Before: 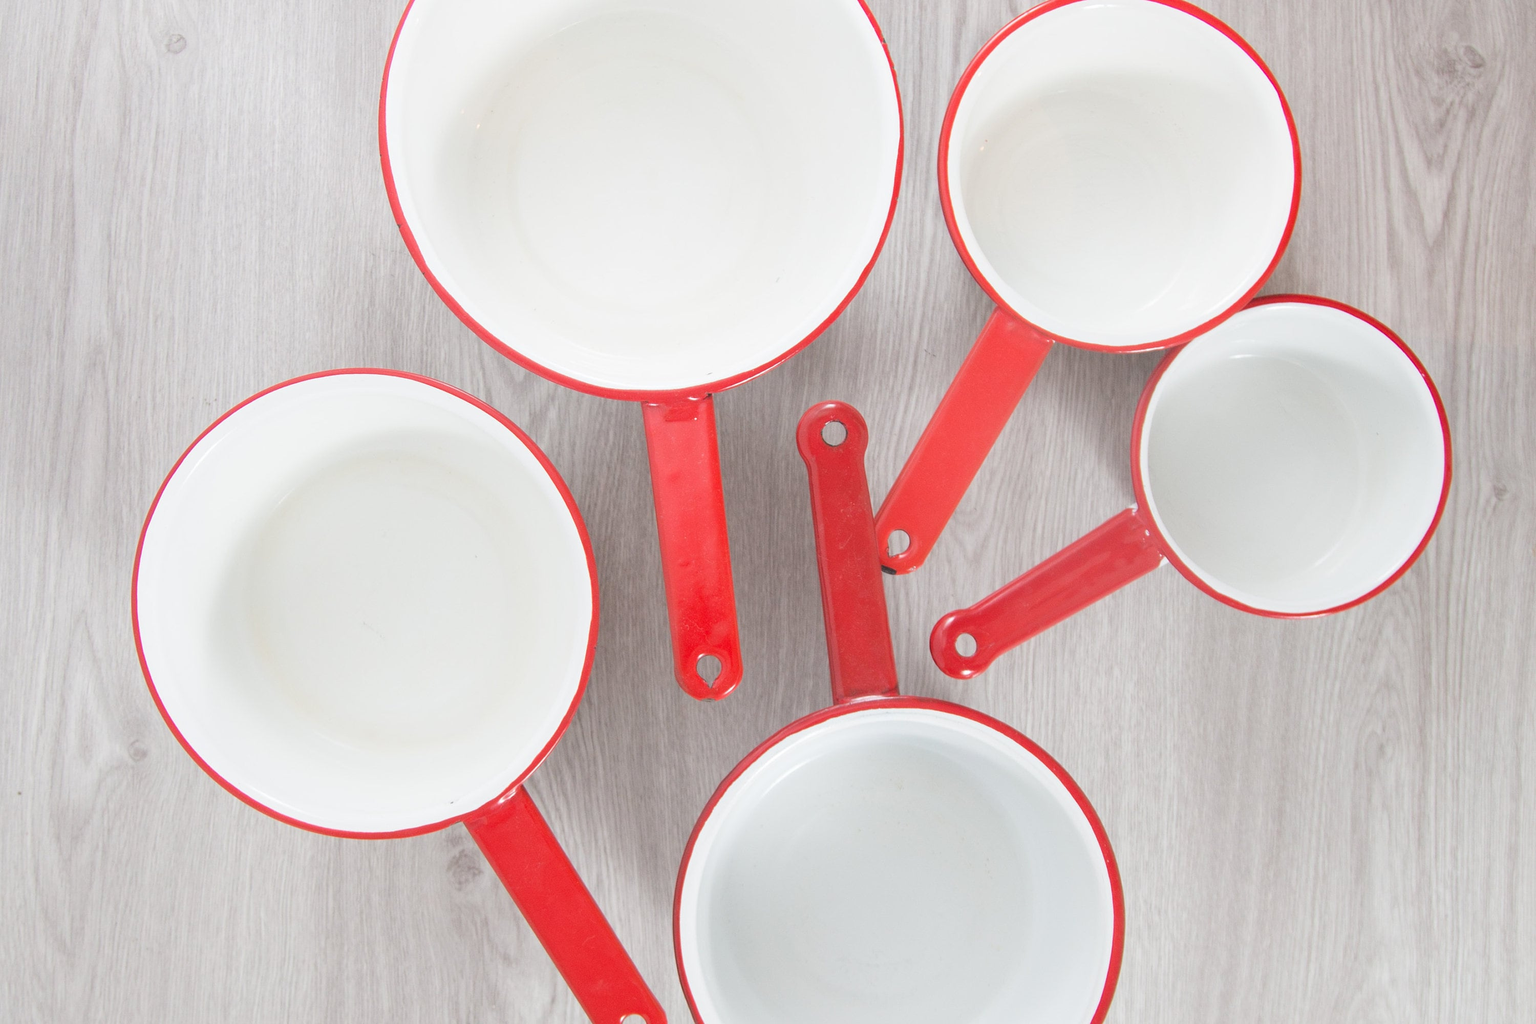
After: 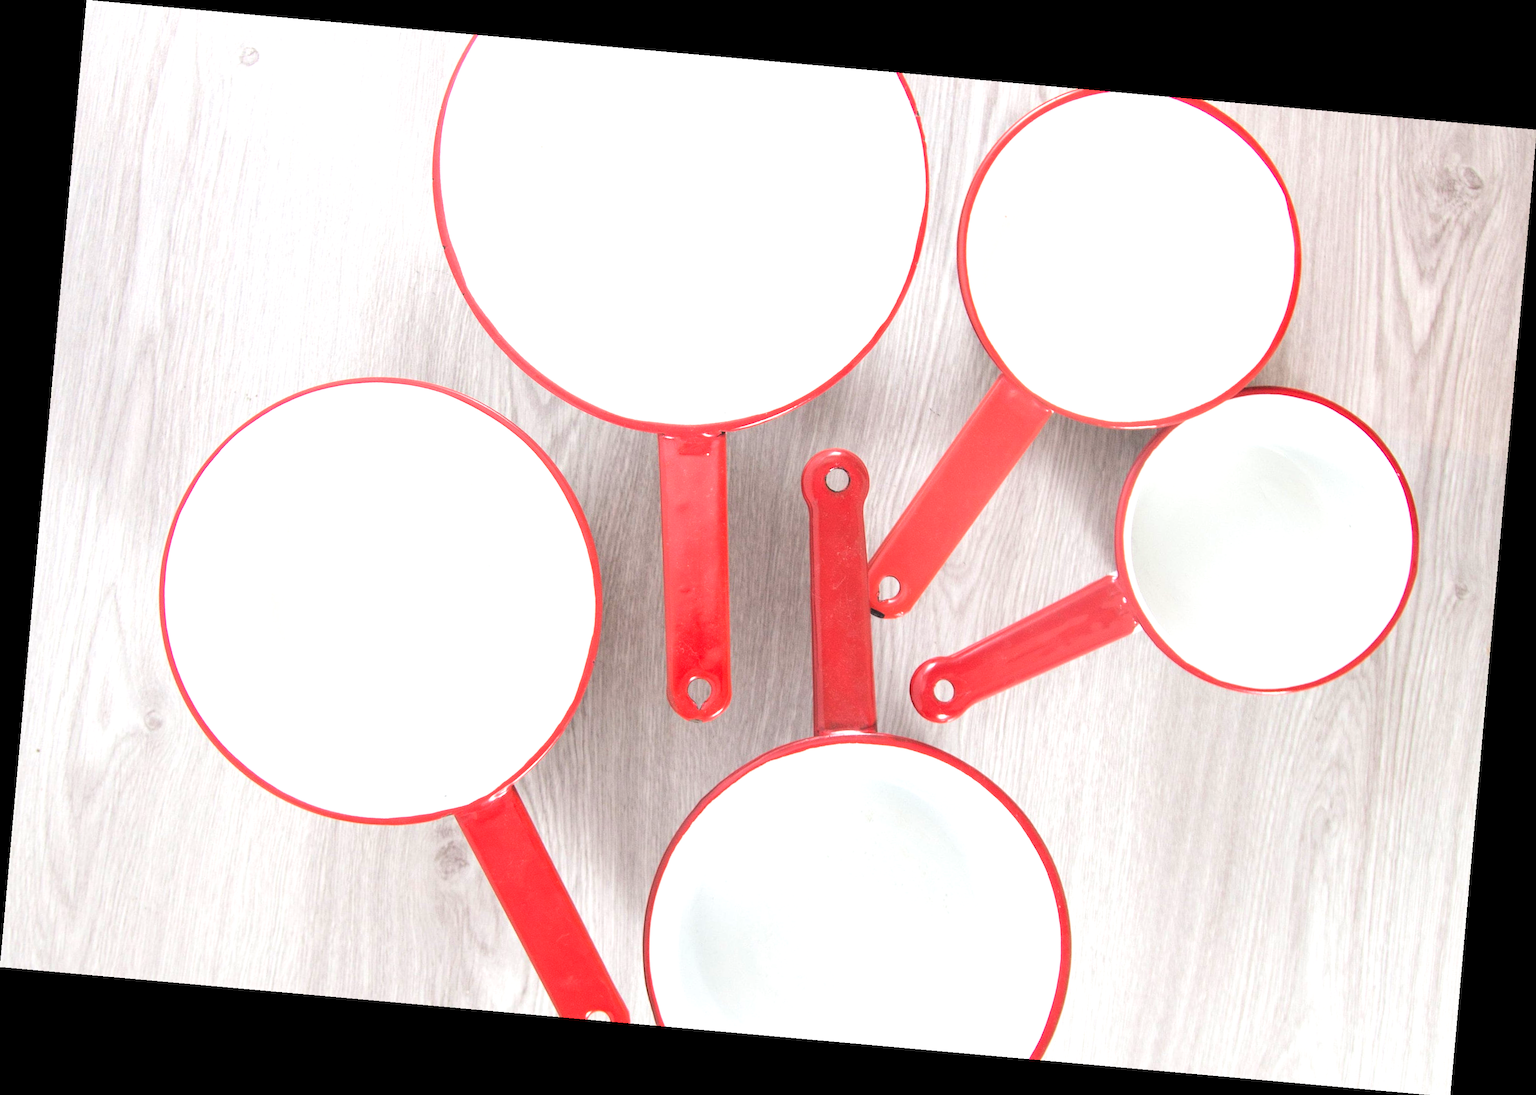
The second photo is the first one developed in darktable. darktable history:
rotate and perspective: rotation 5.12°, automatic cropping off
velvia: on, module defaults
tone equalizer: -8 EV -0.75 EV, -7 EV -0.7 EV, -6 EV -0.6 EV, -5 EV -0.4 EV, -3 EV 0.4 EV, -2 EV 0.6 EV, -1 EV 0.7 EV, +0 EV 0.75 EV, edges refinement/feathering 500, mask exposure compensation -1.57 EV, preserve details no
